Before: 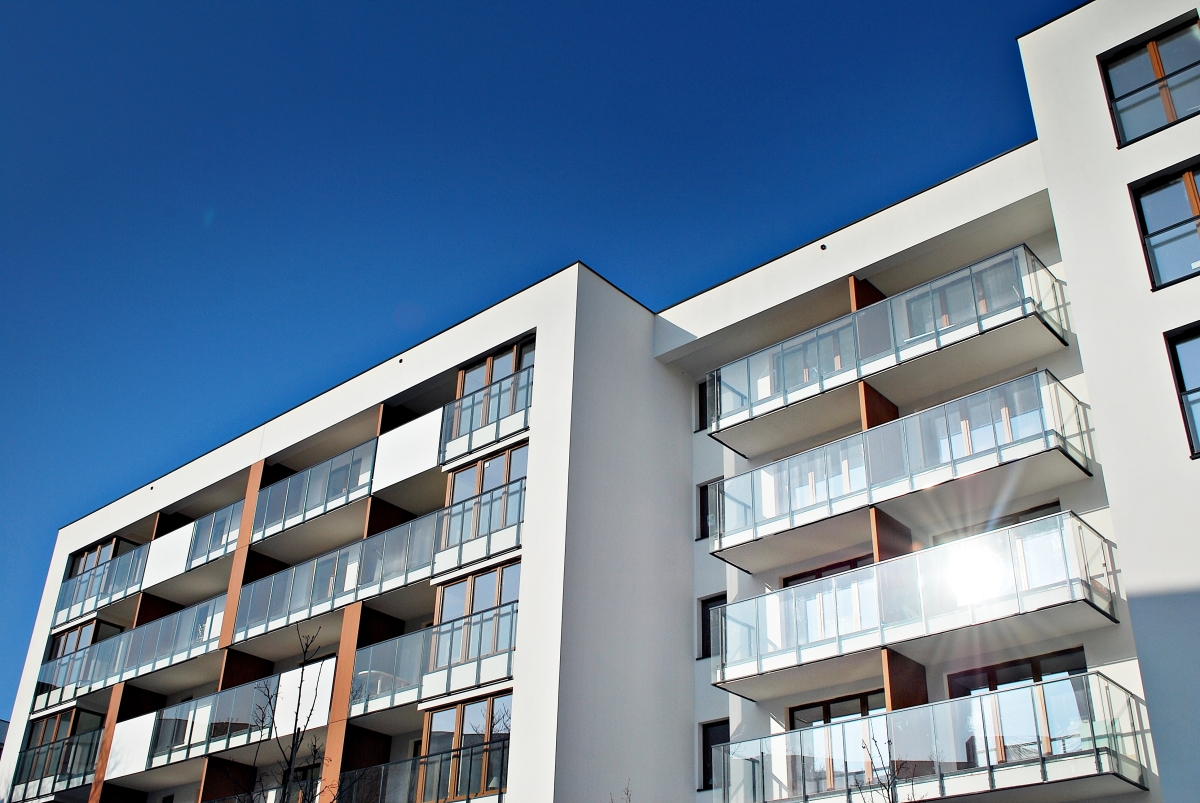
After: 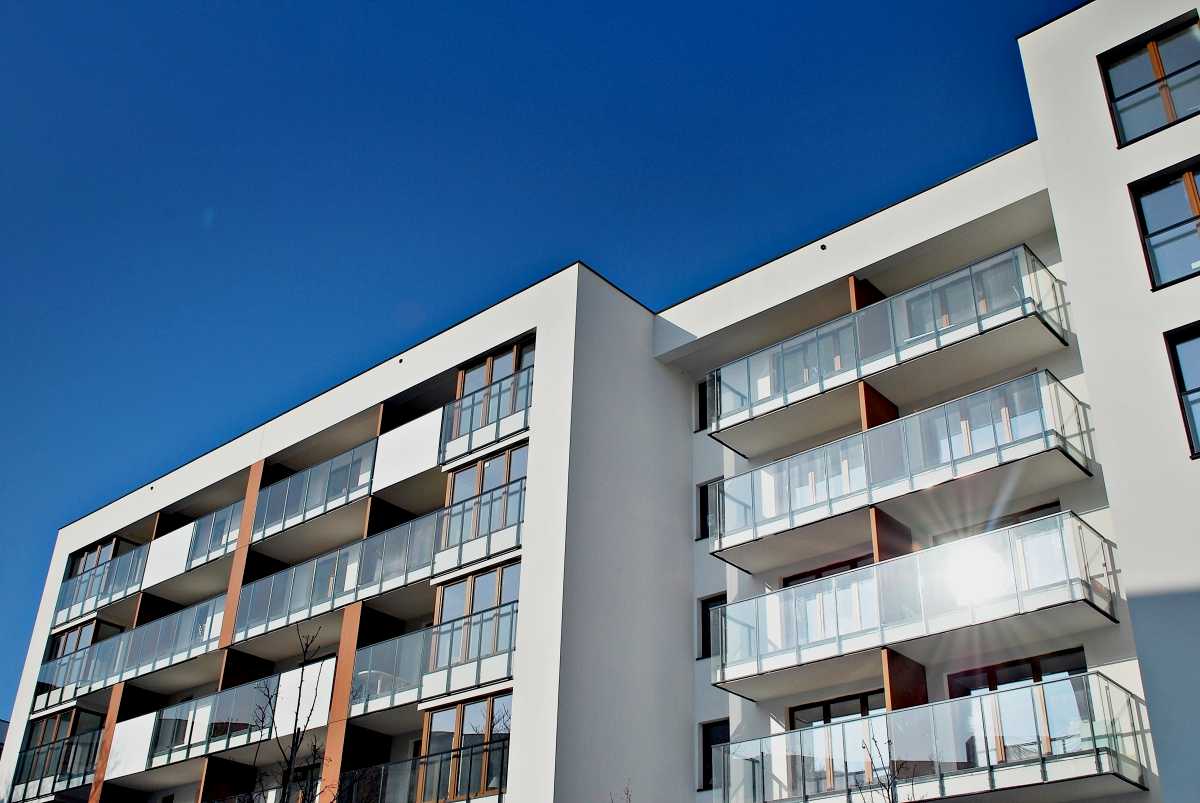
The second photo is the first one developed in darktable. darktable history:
shadows and highlights: soften with gaussian
exposure: black level correction 0.006, exposure -0.22 EV, compensate exposure bias true, compensate highlight preservation false
